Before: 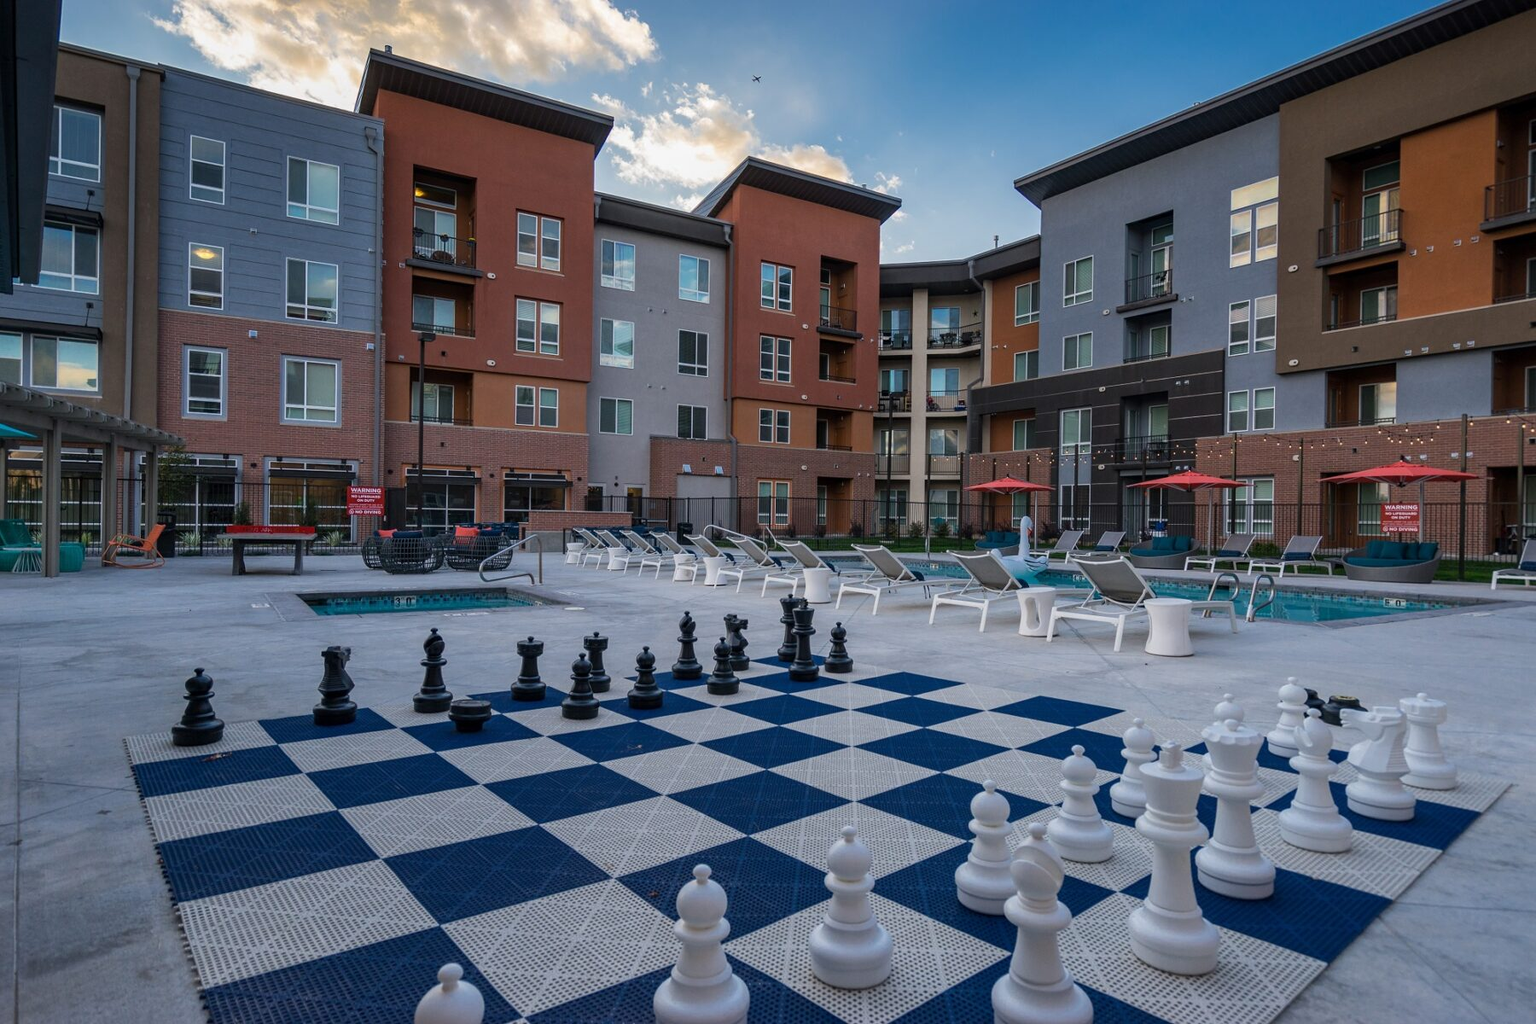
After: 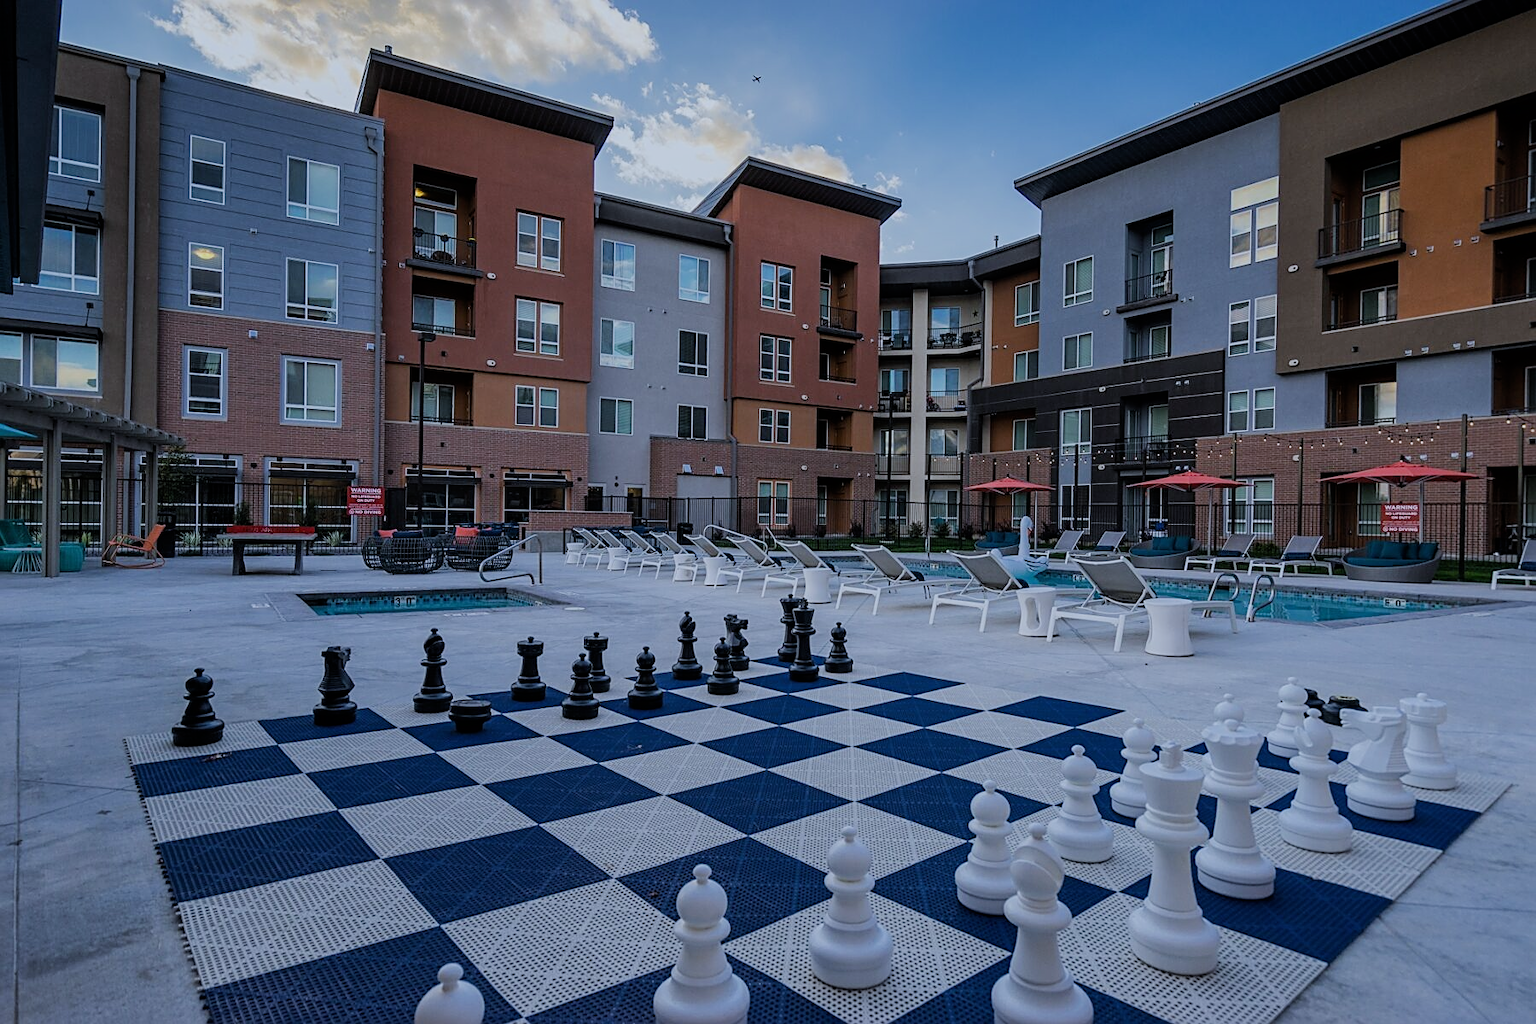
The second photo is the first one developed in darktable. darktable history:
white balance: red 0.924, blue 1.095
filmic rgb: black relative exposure -7.65 EV, white relative exposure 4.56 EV, hardness 3.61
sharpen: on, module defaults
